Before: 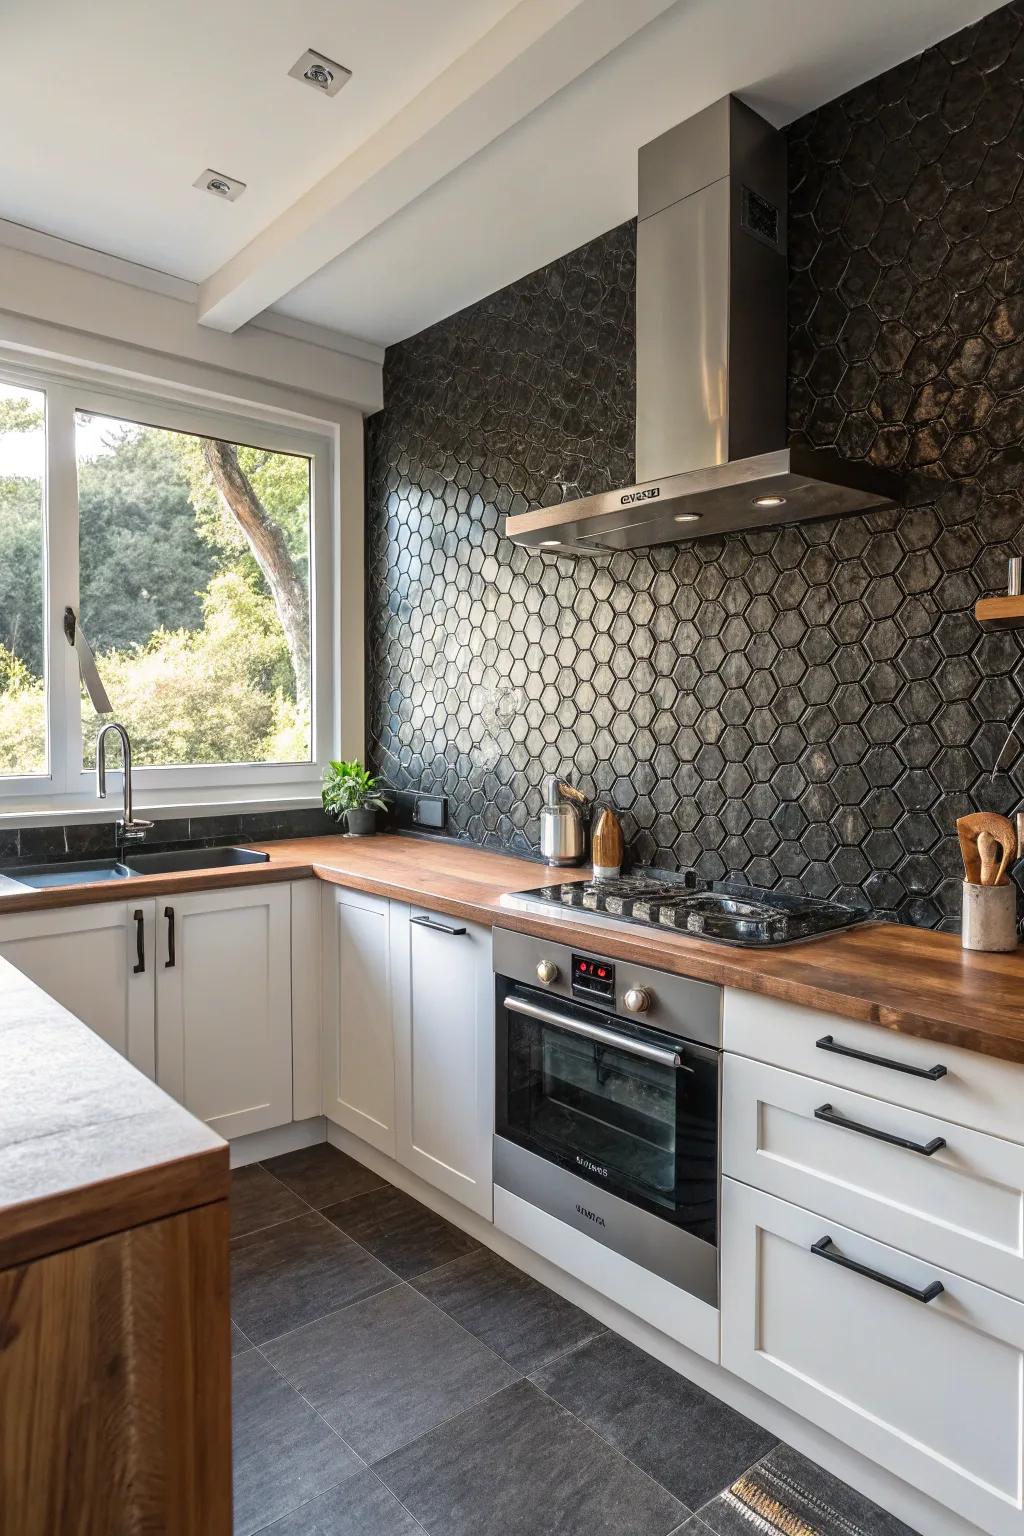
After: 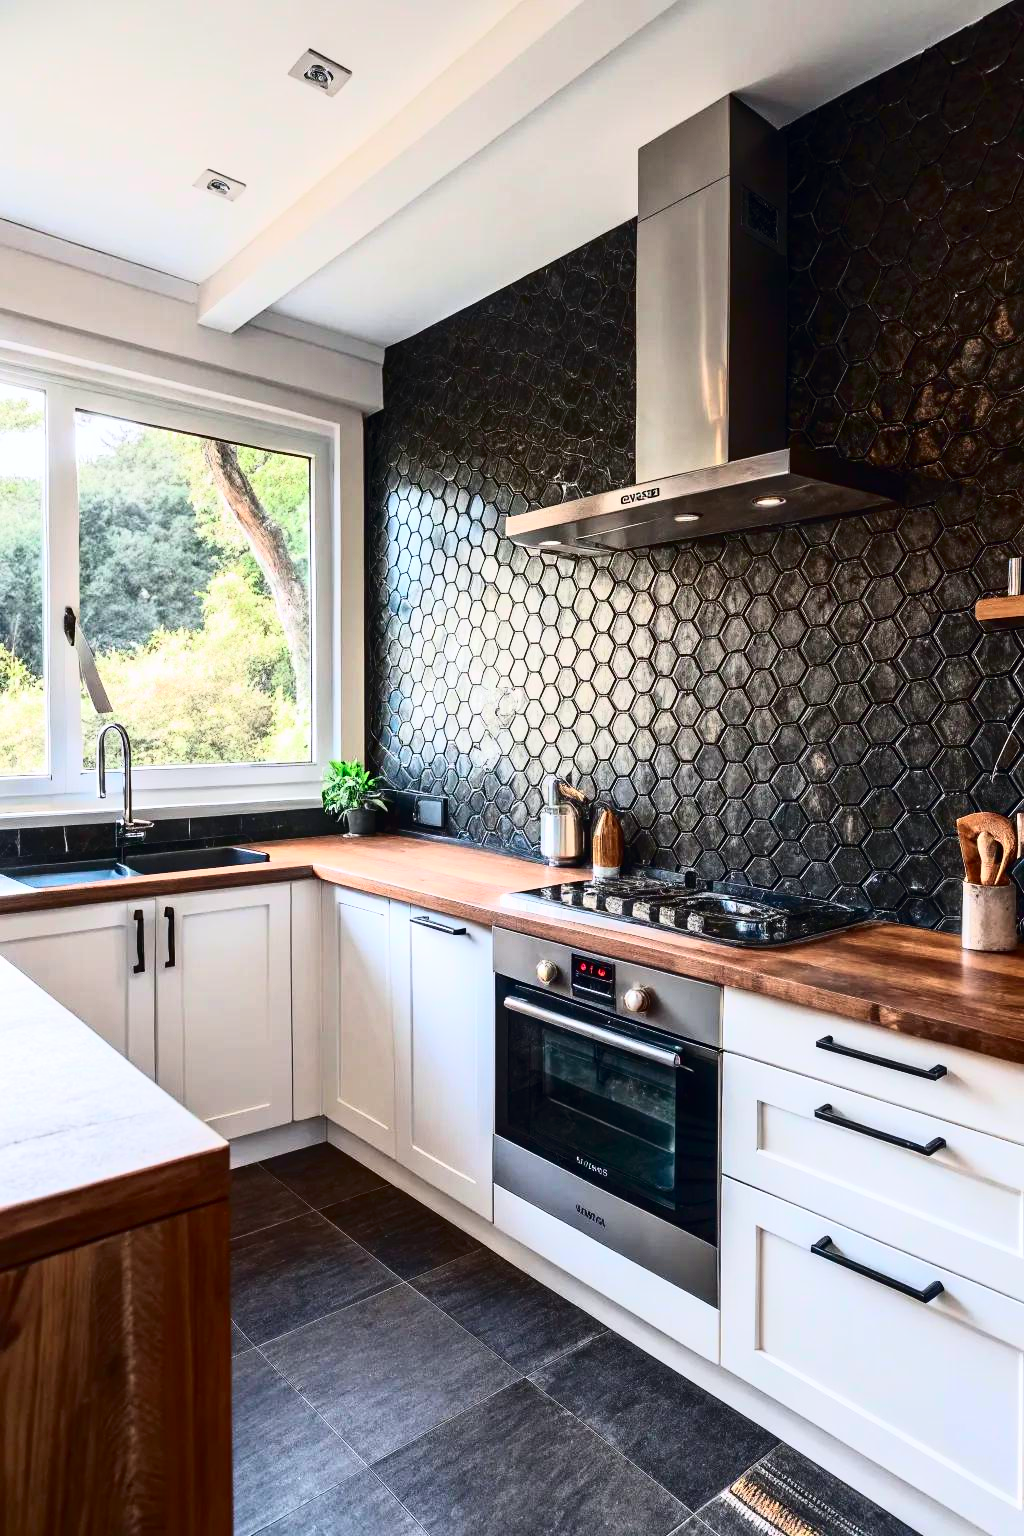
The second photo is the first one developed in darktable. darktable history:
tone curve: curves: ch0 [(0, 0) (0.236, 0.124) (0.373, 0.304) (0.542, 0.593) (0.737, 0.873) (1, 1)]; ch1 [(0, 0) (0.399, 0.328) (0.488, 0.484) (0.598, 0.624) (1, 1)]; ch2 [(0, 0) (0.448, 0.405) (0.523, 0.511) (0.592, 0.59) (1, 1)], color space Lab, independent channels, preserve colors none
base curve: curves: ch0 [(0, 0) (0.472, 0.508) (1, 1)]
